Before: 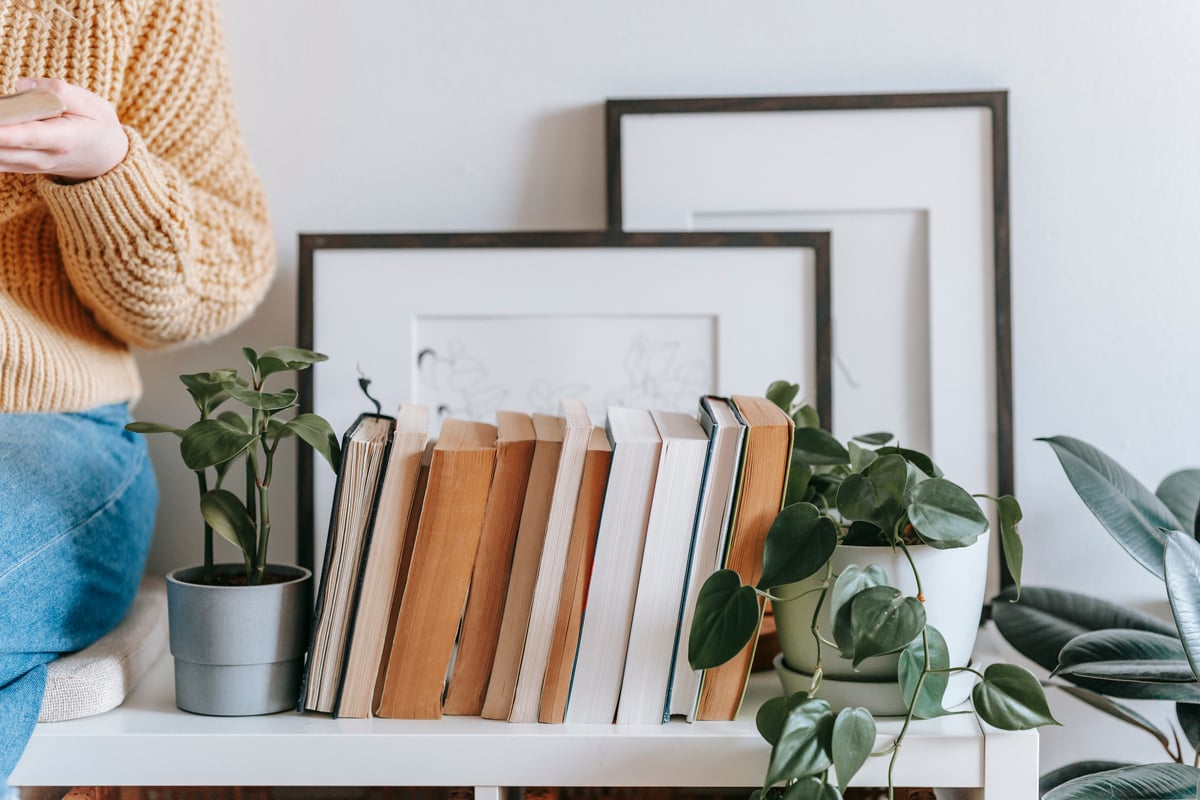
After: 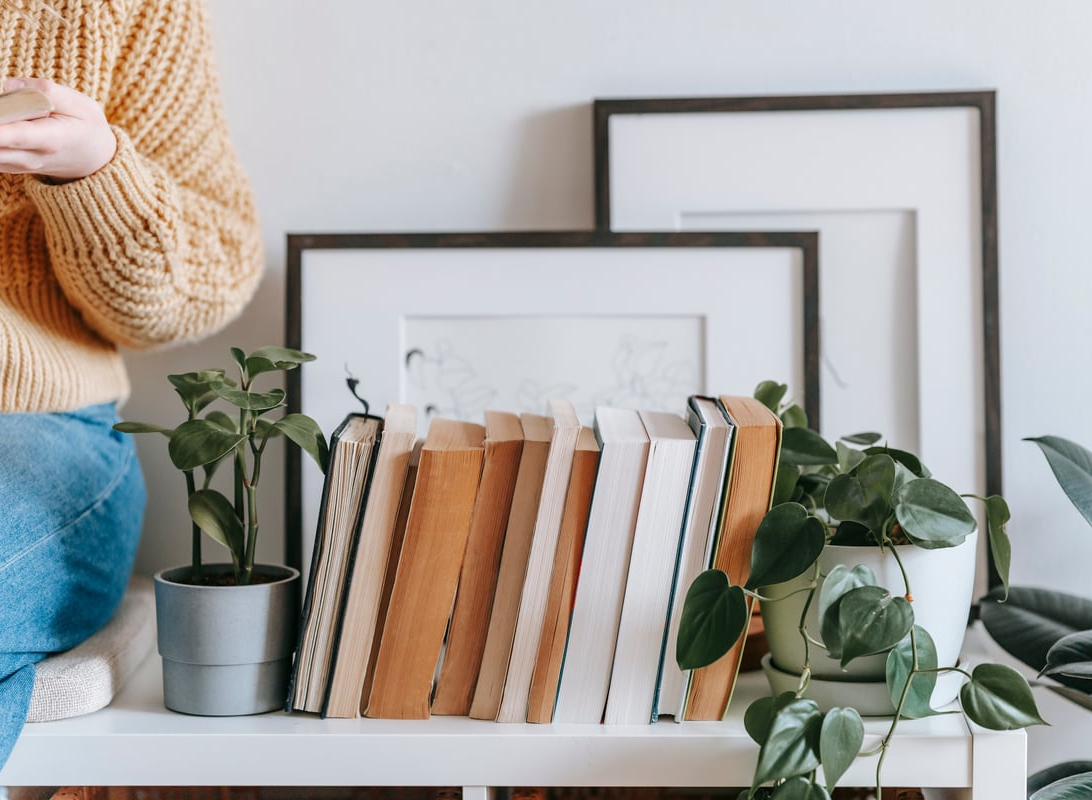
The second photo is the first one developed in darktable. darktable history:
crop and rotate: left 1.027%, right 7.951%
